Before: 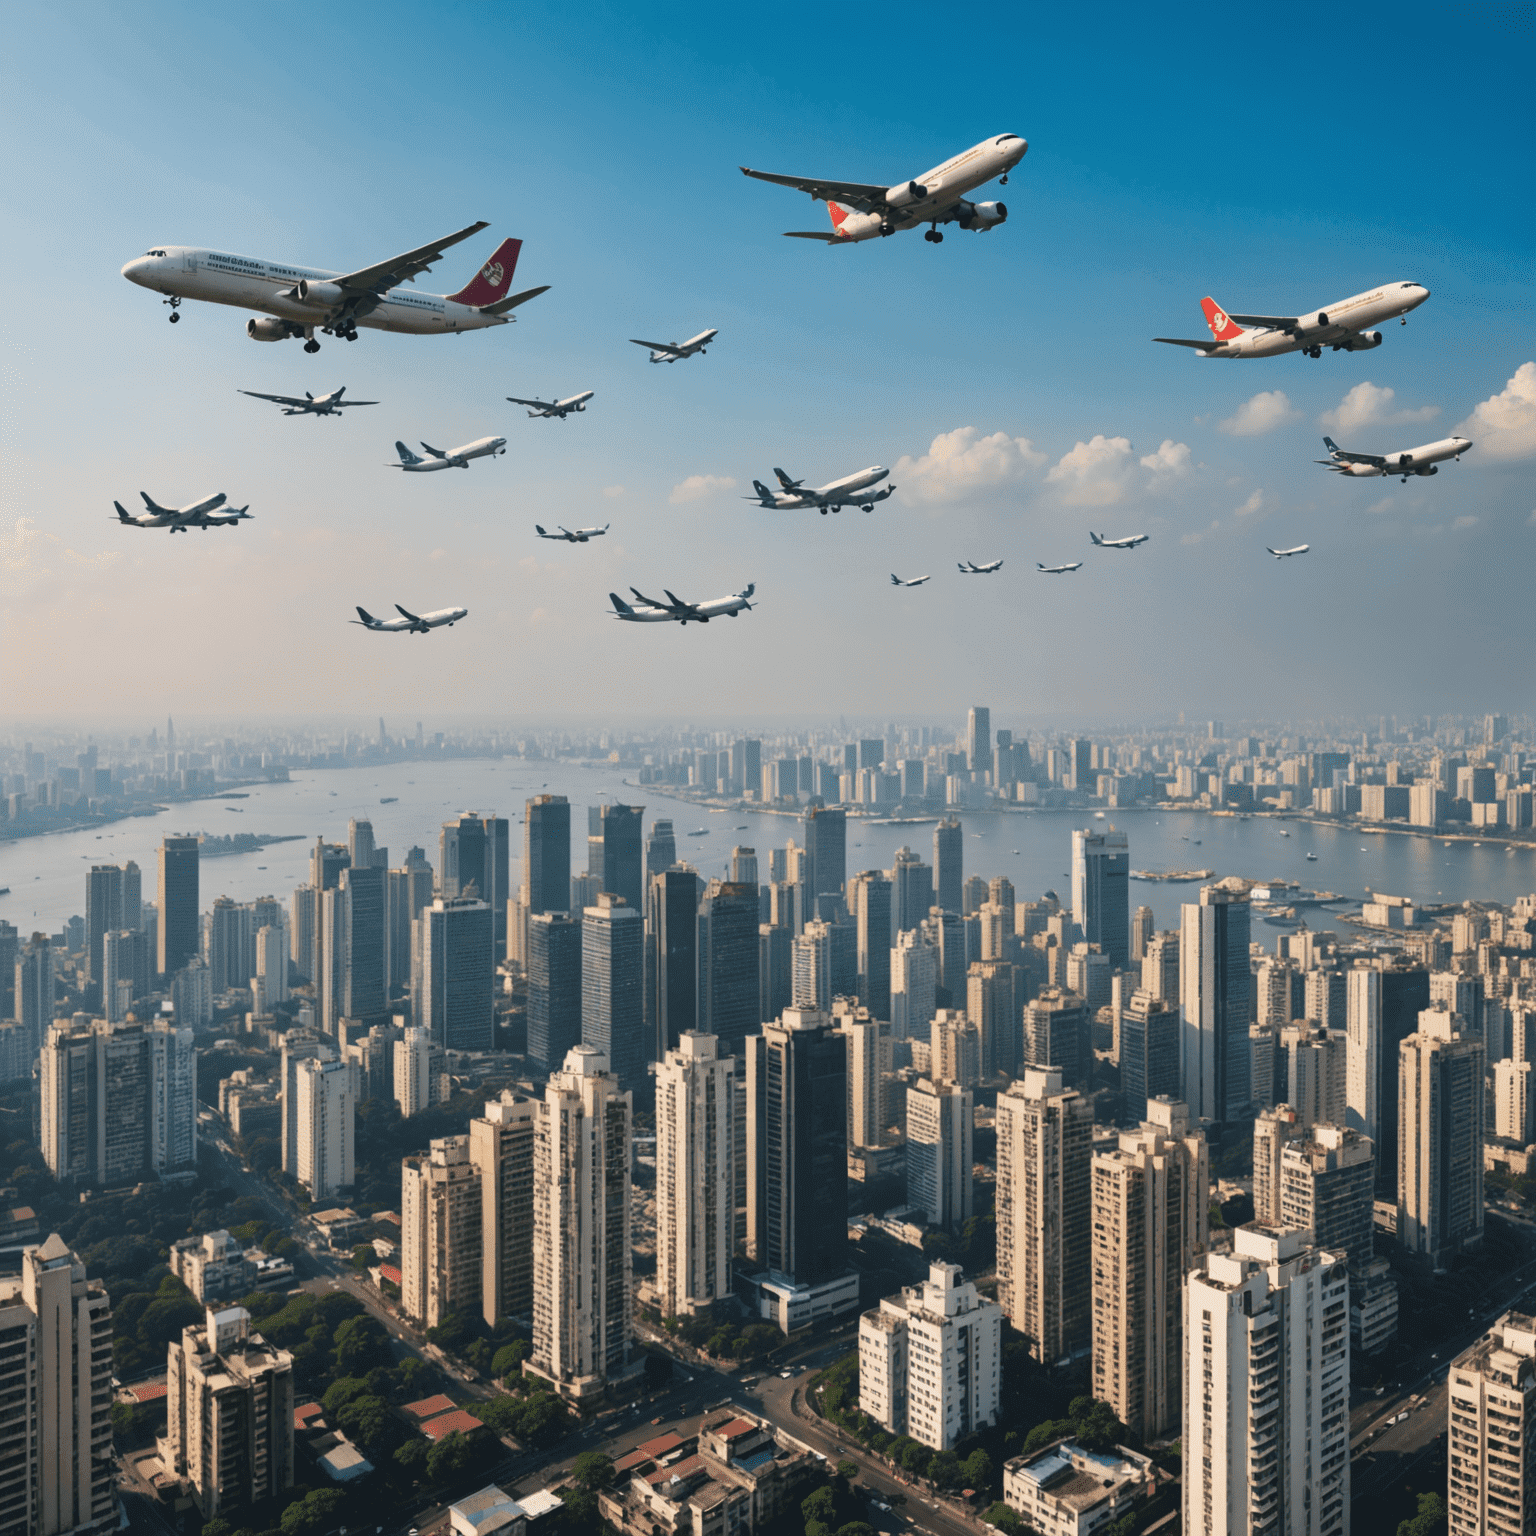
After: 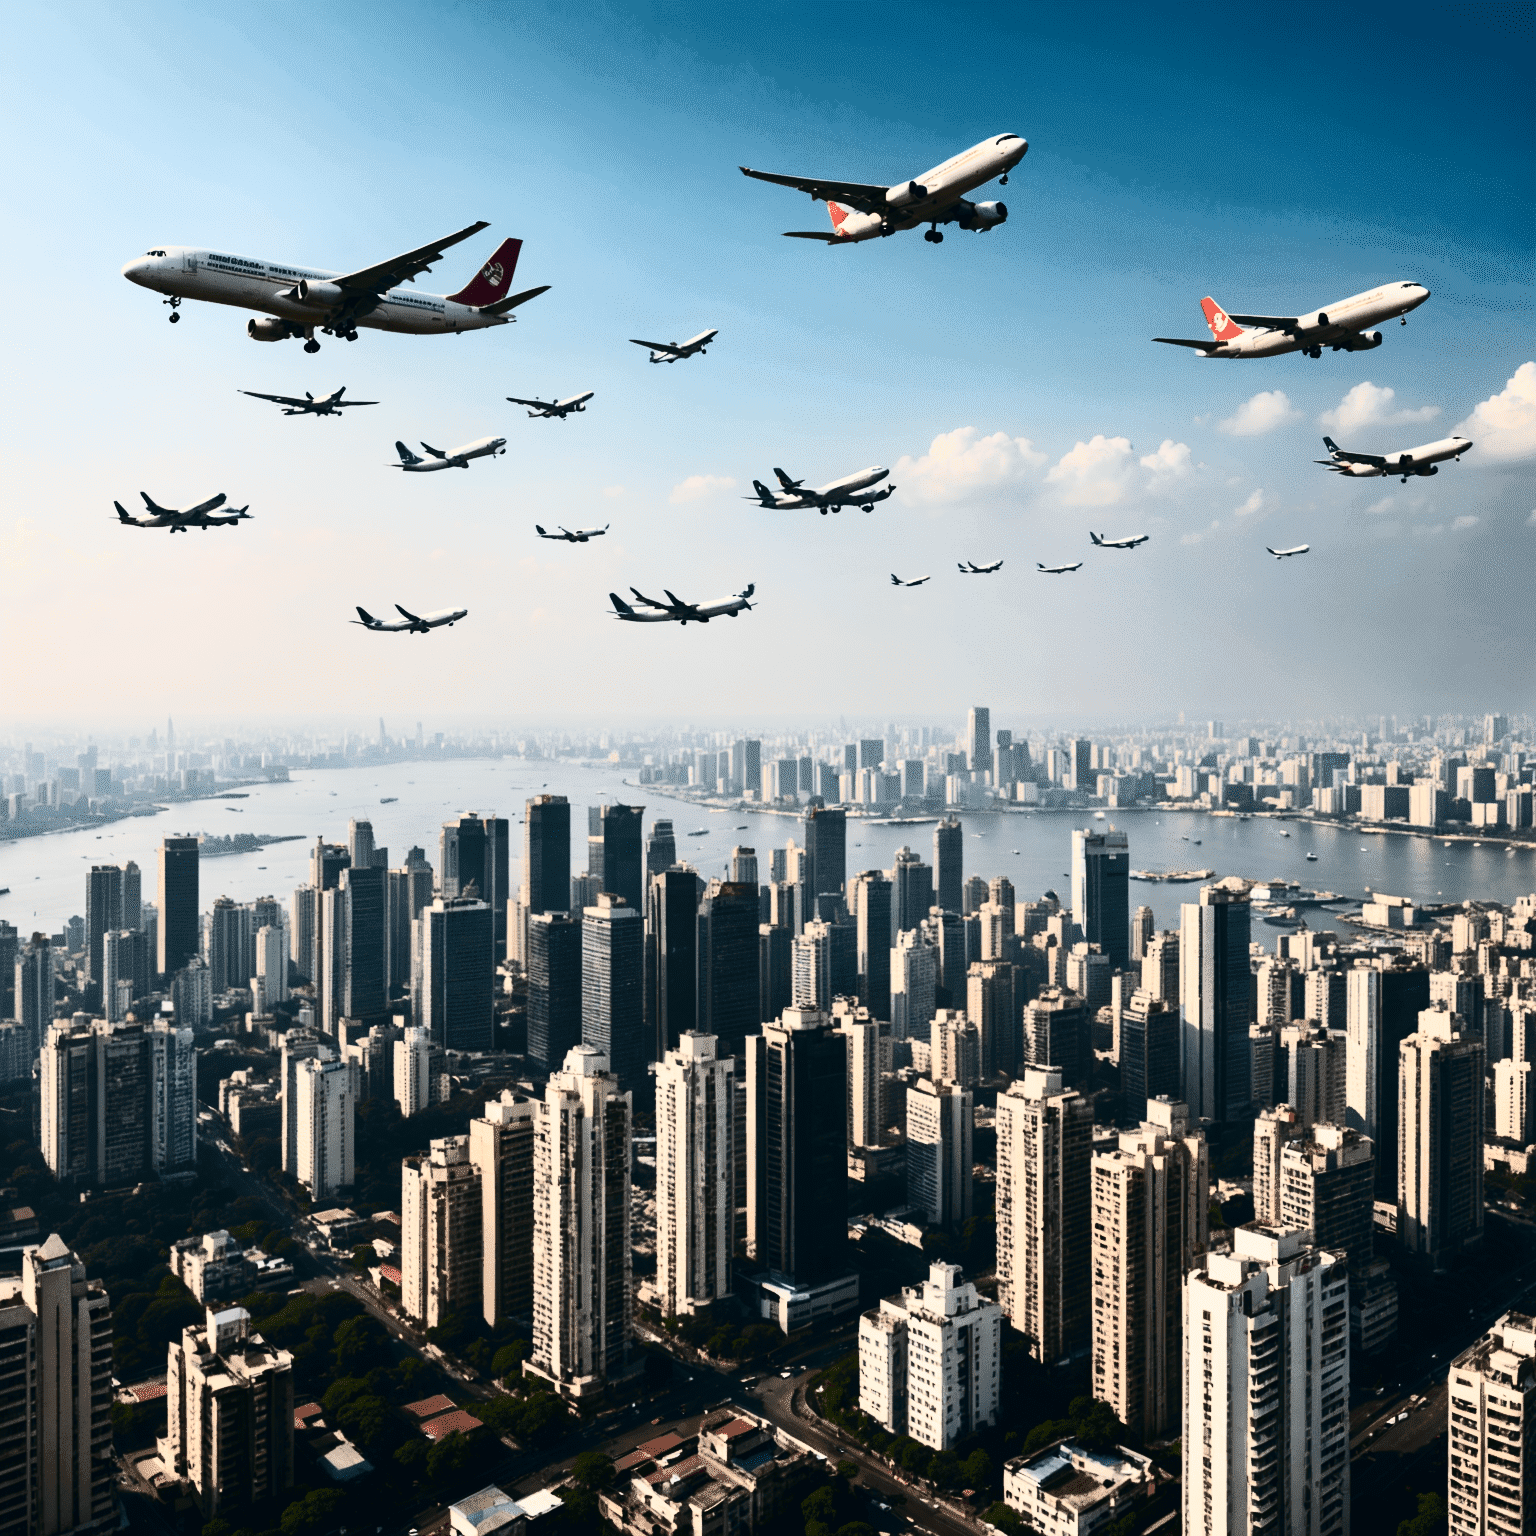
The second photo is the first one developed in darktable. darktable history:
contrast brightness saturation: contrast 0.5, saturation -0.1
tone equalizer: on, module defaults
